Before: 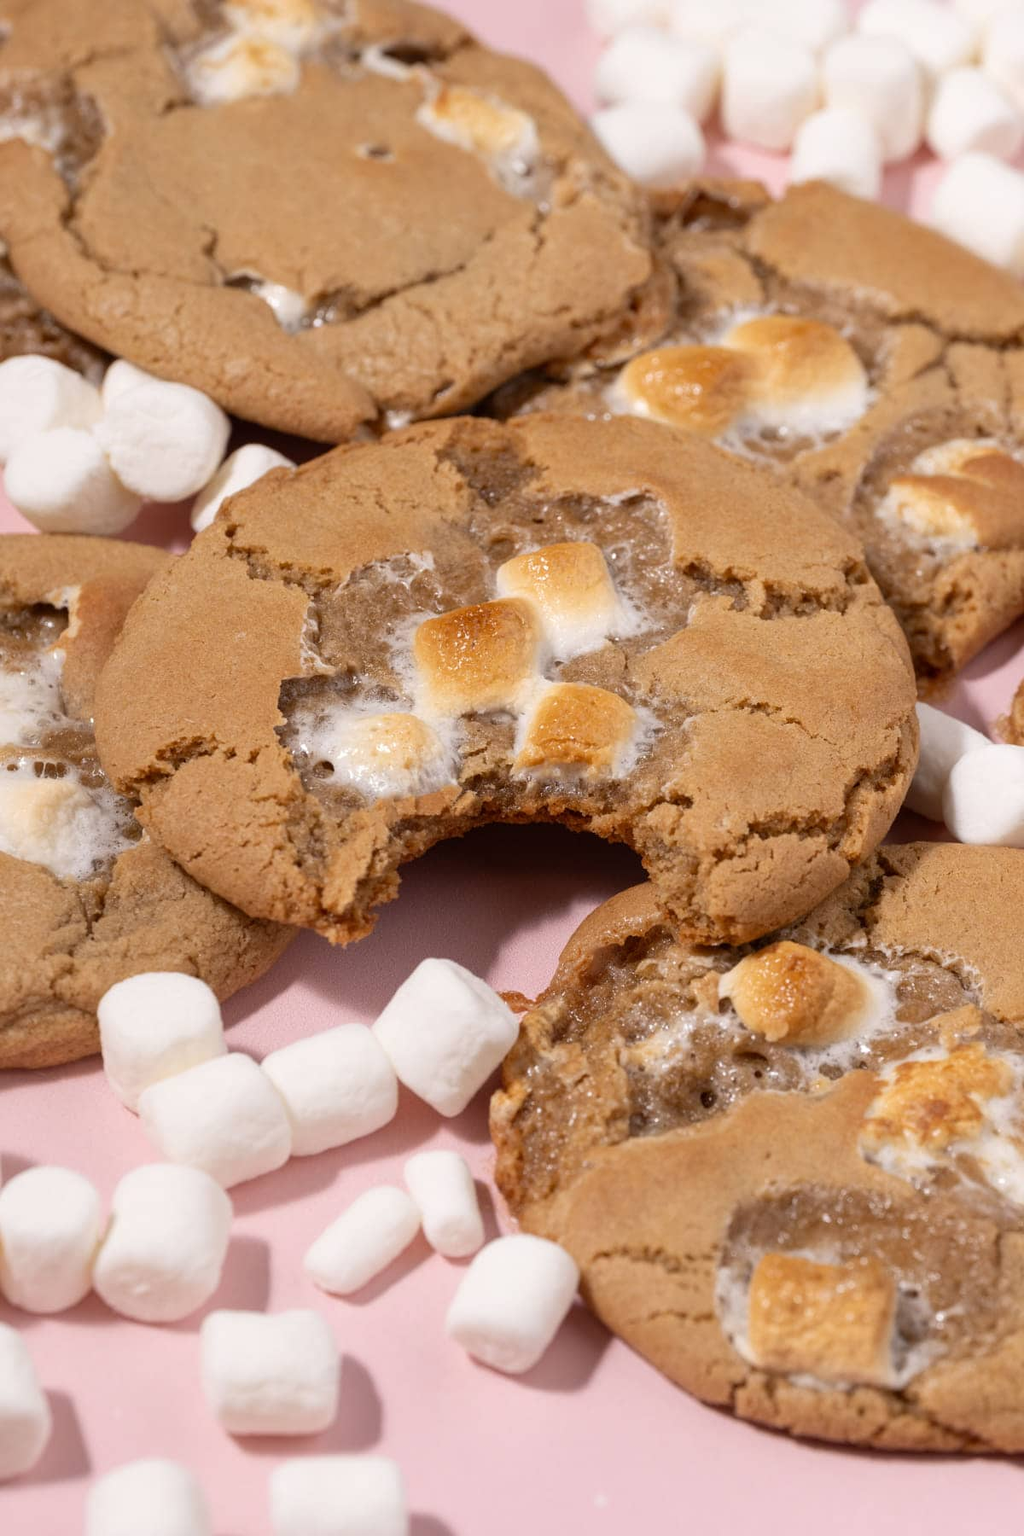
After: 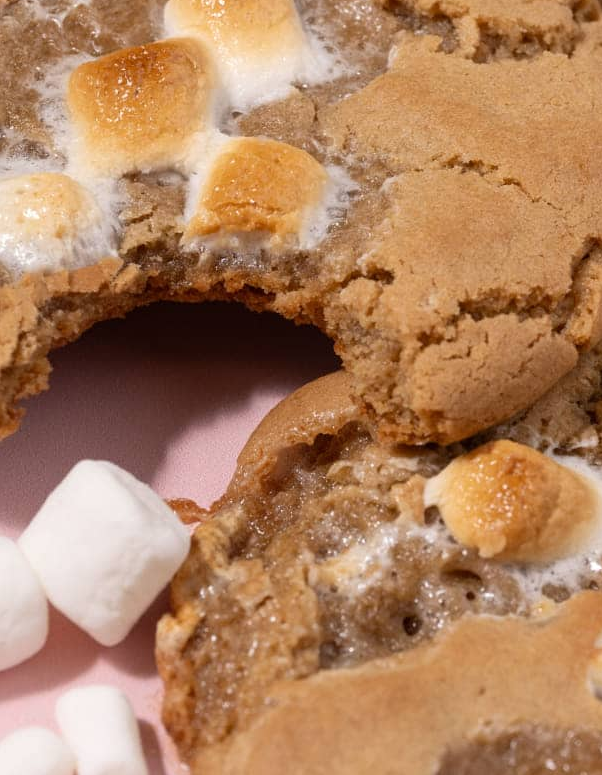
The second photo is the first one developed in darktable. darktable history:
crop: left 34.889%, top 36.839%, right 14.915%, bottom 20.105%
